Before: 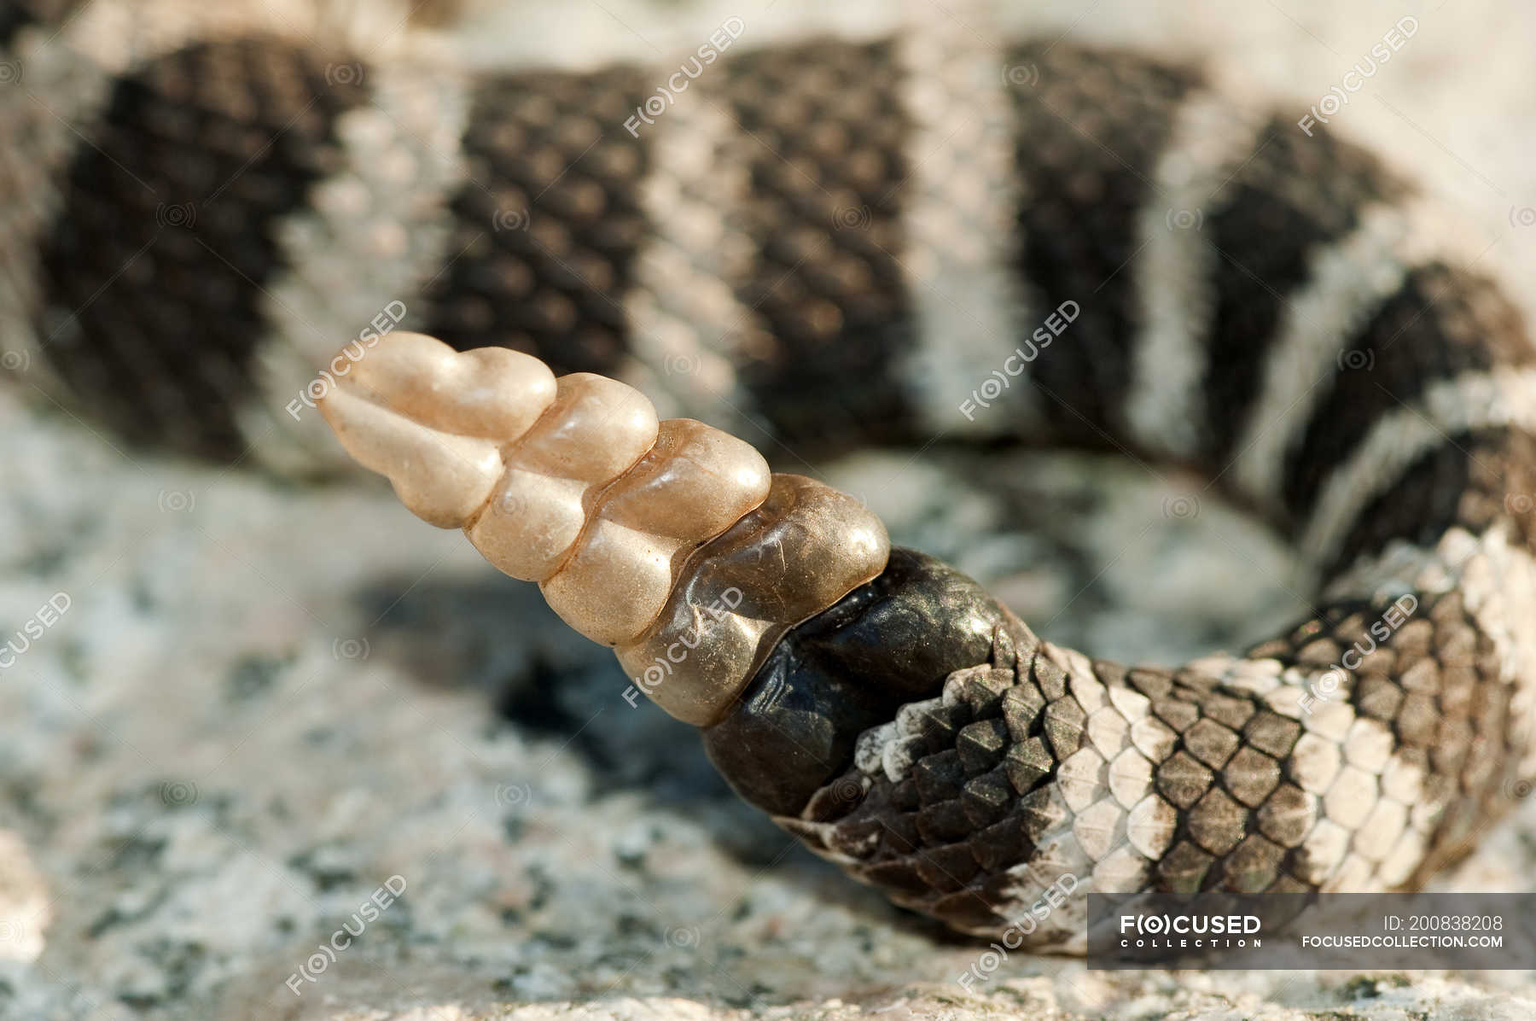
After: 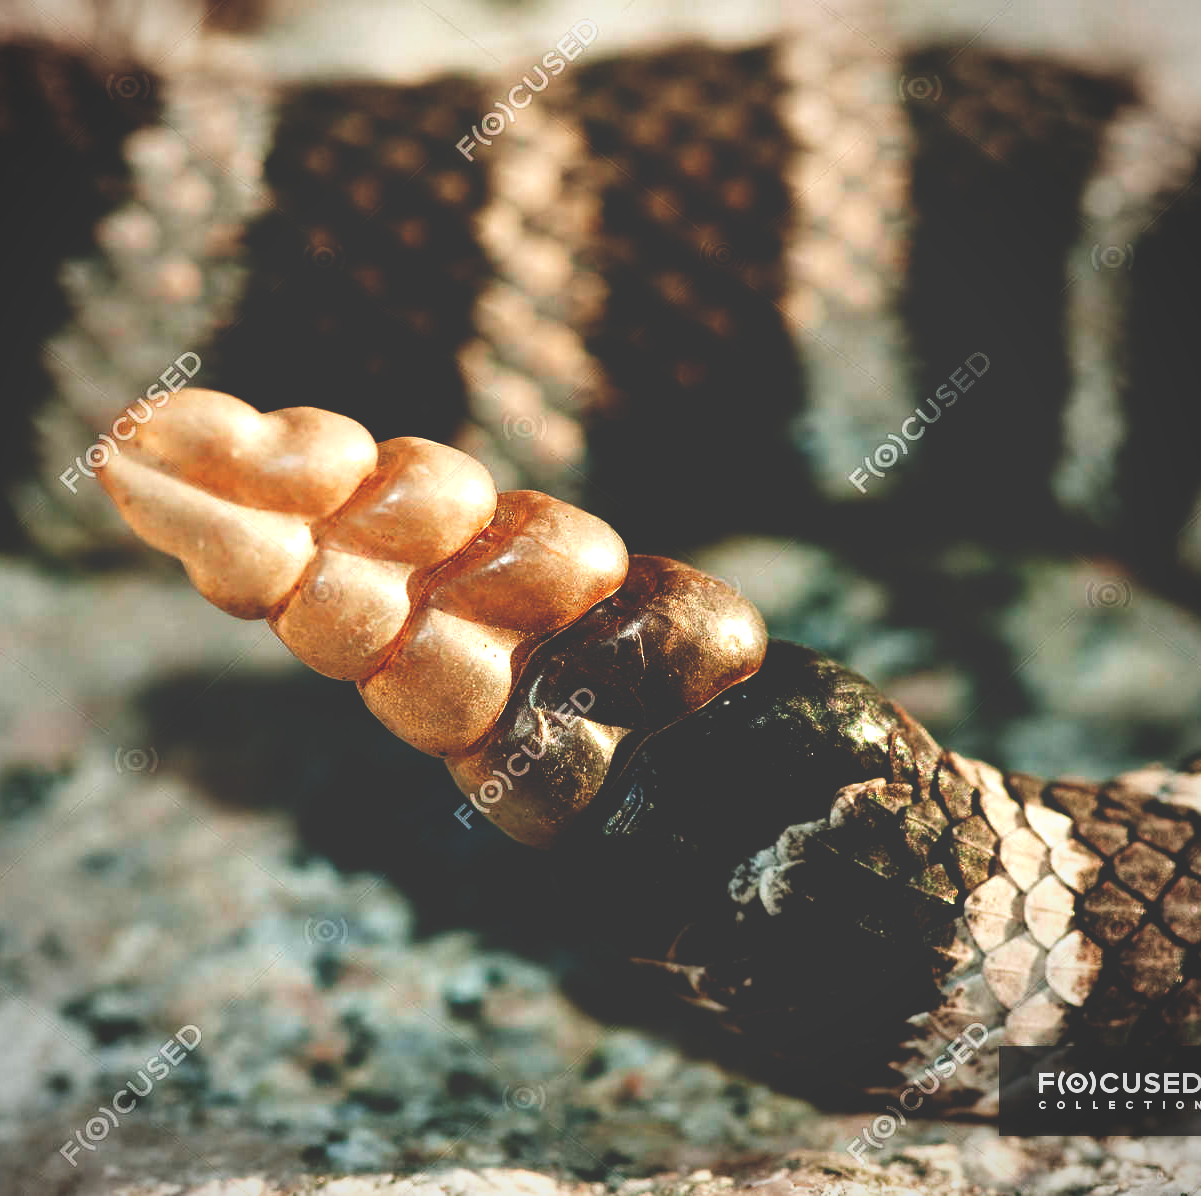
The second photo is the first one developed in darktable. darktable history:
crop and rotate: left 15.287%, right 17.954%
vignetting: fall-off radius 64.05%
base curve: curves: ch0 [(0, 0.036) (0.083, 0.04) (0.804, 1)], preserve colors none
